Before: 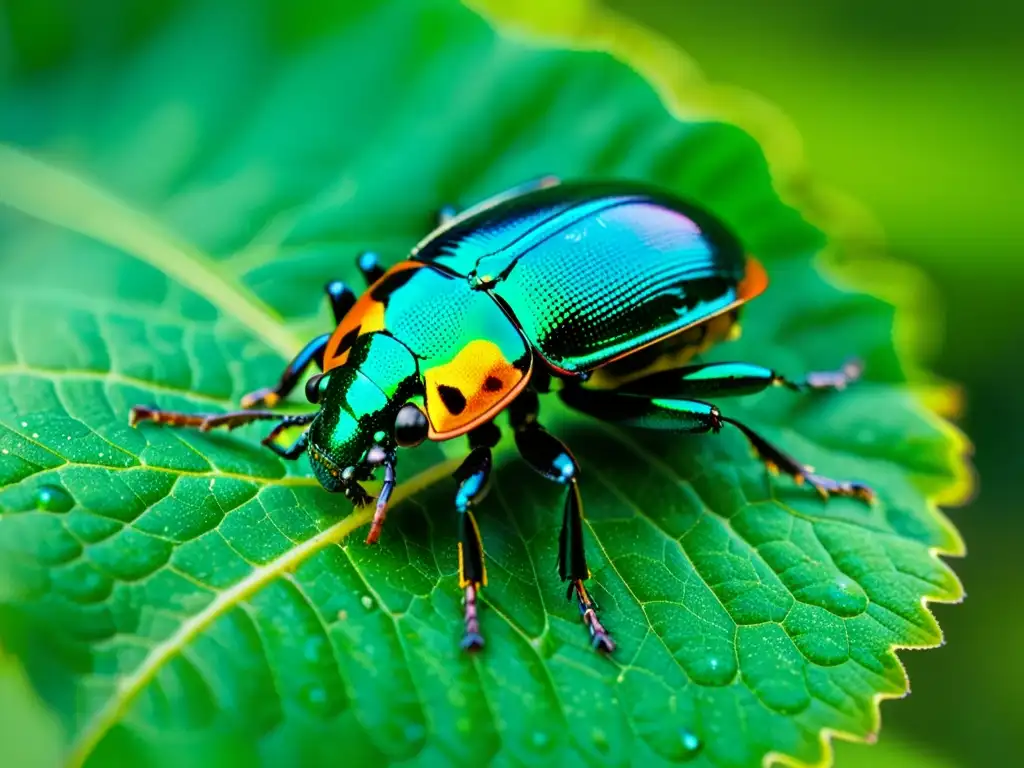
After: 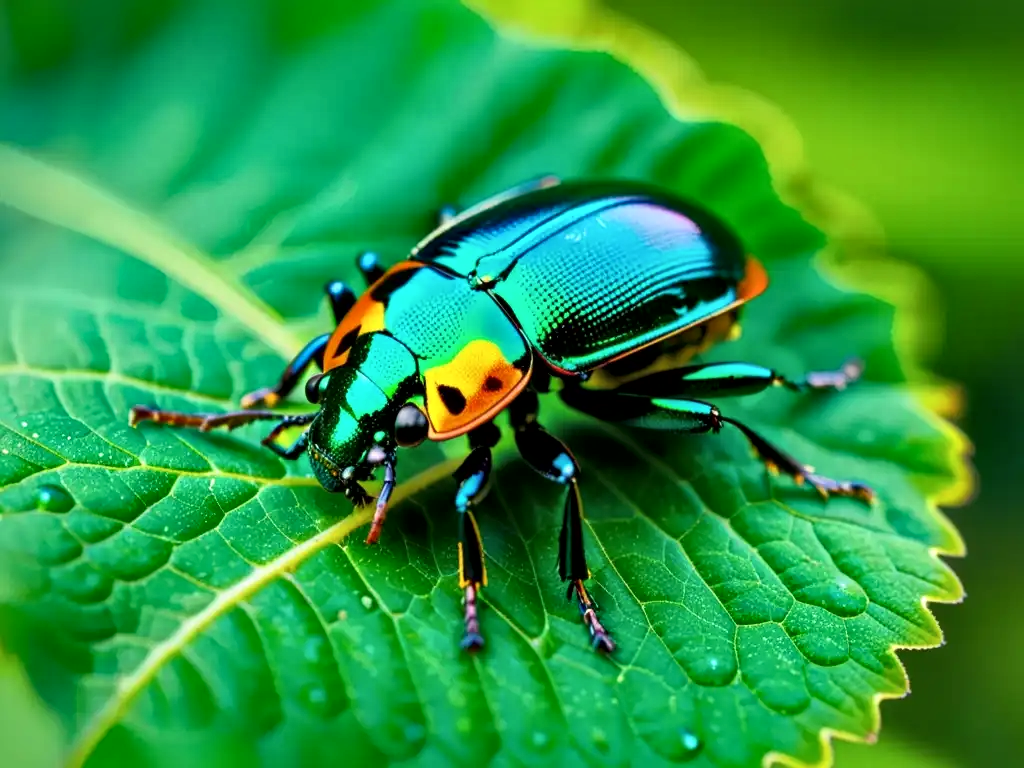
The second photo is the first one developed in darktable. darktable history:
local contrast: mode bilateral grid, contrast 20, coarseness 50, detail 148%, midtone range 0.2
